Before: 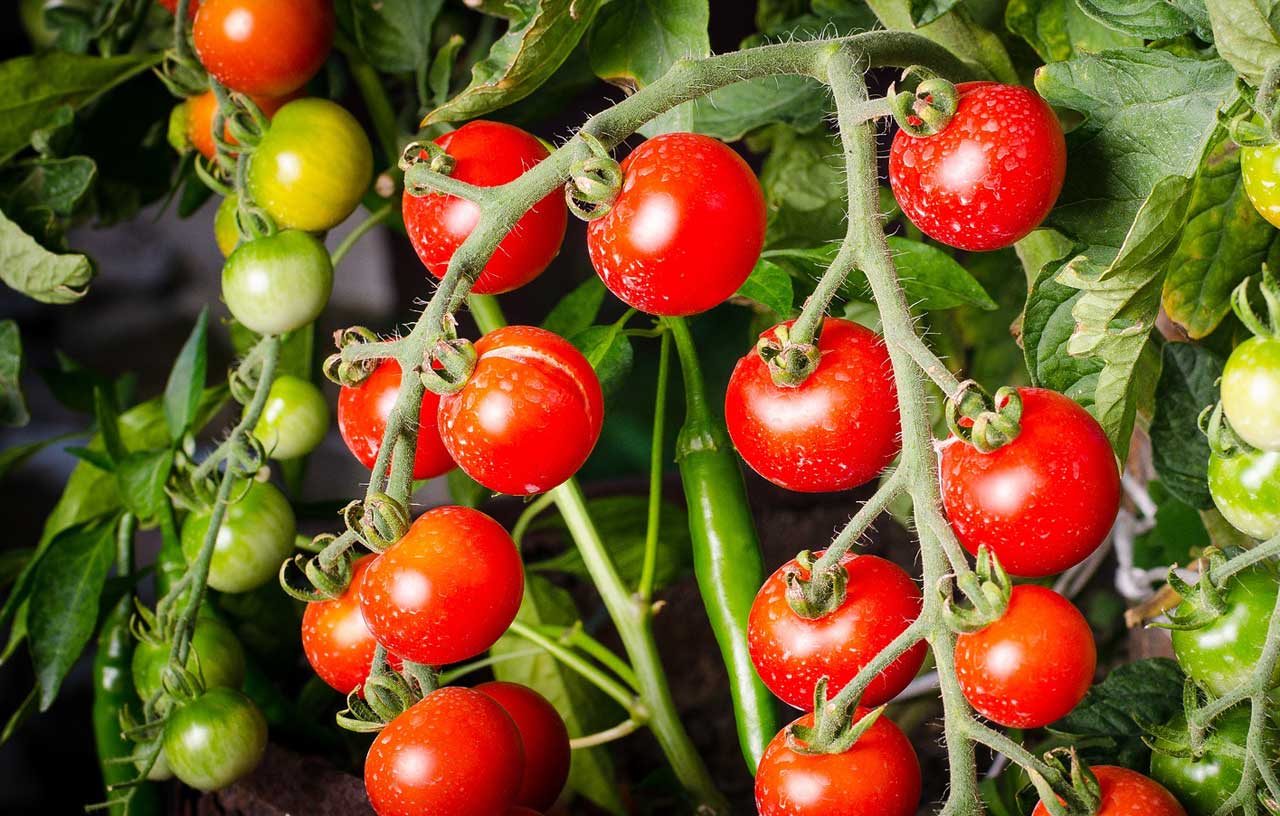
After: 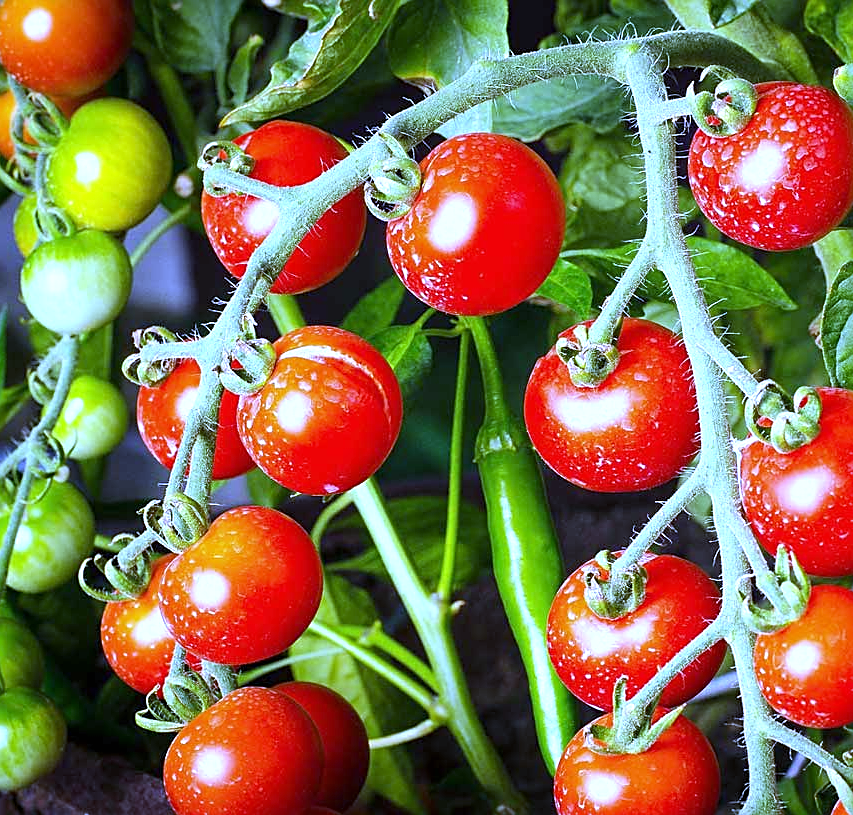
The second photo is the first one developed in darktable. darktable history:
sharpen: on, module defaults
white balance: red 0.766, blue 1.537
crop and rotate: left 15.754%, right 17.579%
exposure: black level correction 0, exposure 0.7 EV, compensate exposure bias true, compensate highlight preservation false
